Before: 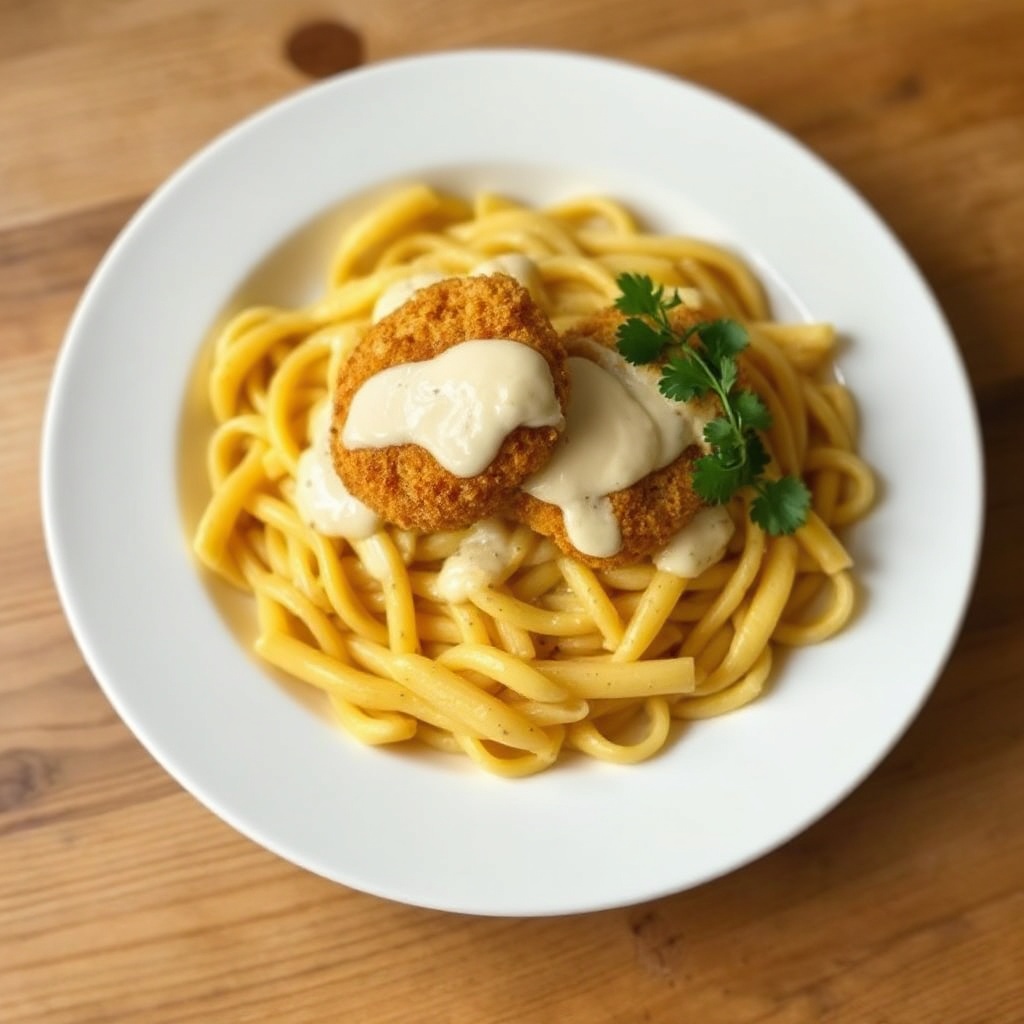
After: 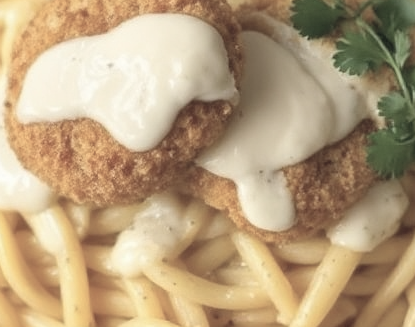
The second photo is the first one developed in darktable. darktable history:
contrast brightness saturation: brightness 0.181, saturation -0.482
crop: left 31.904%, top 31.872%, right 27.475%, bottom 36.175%
